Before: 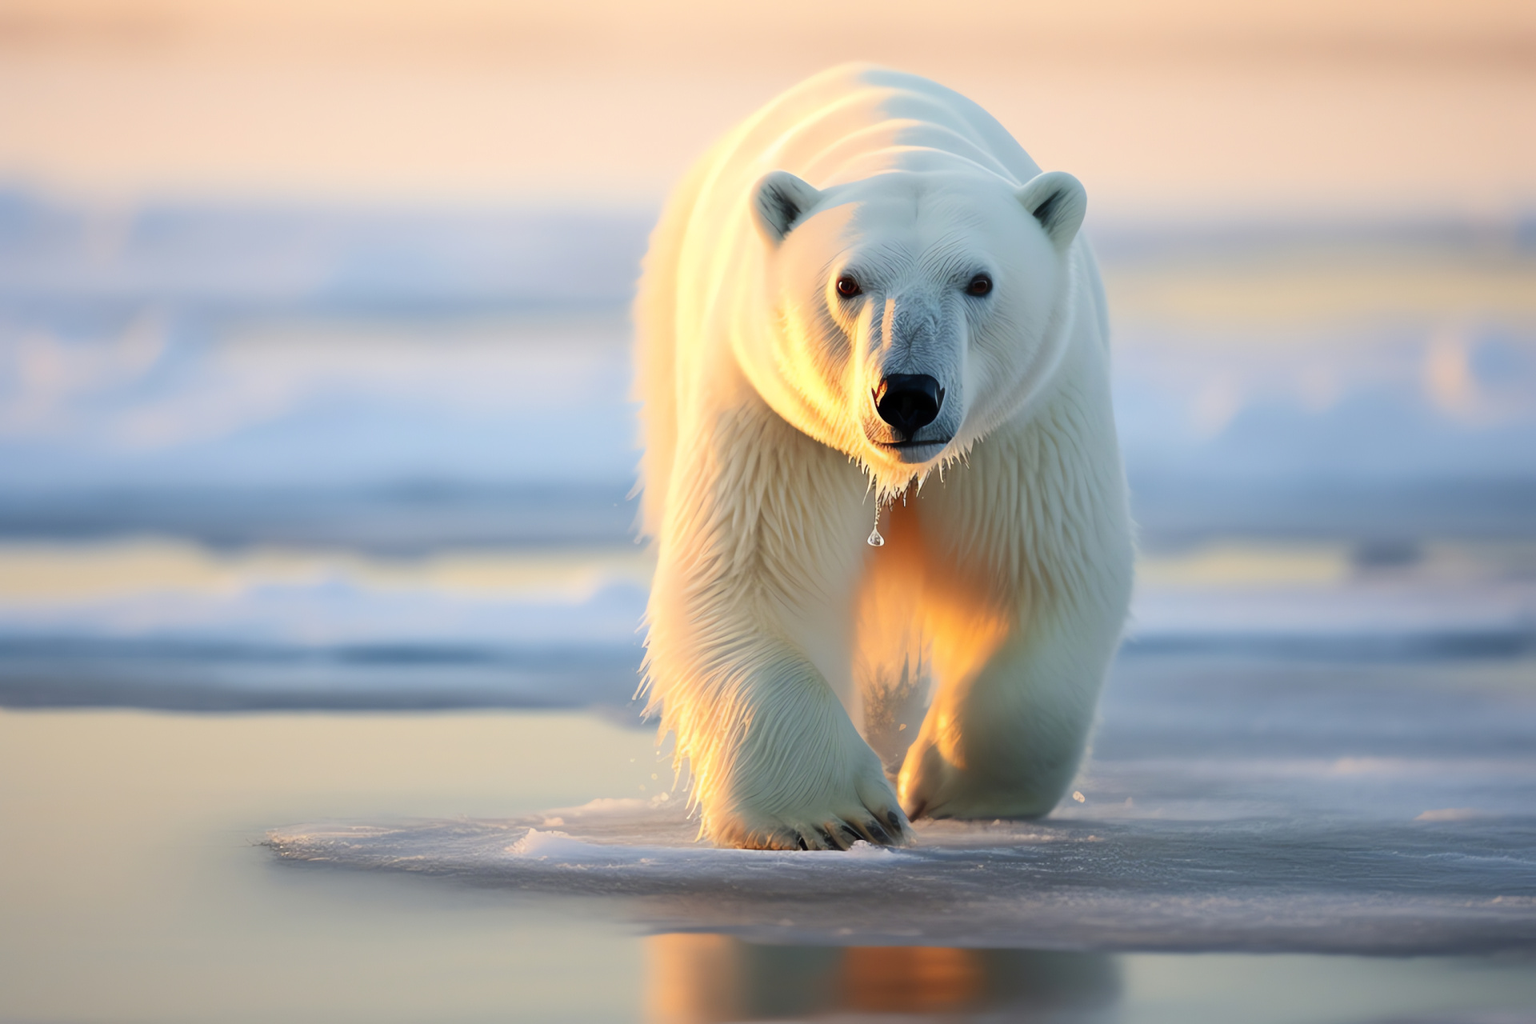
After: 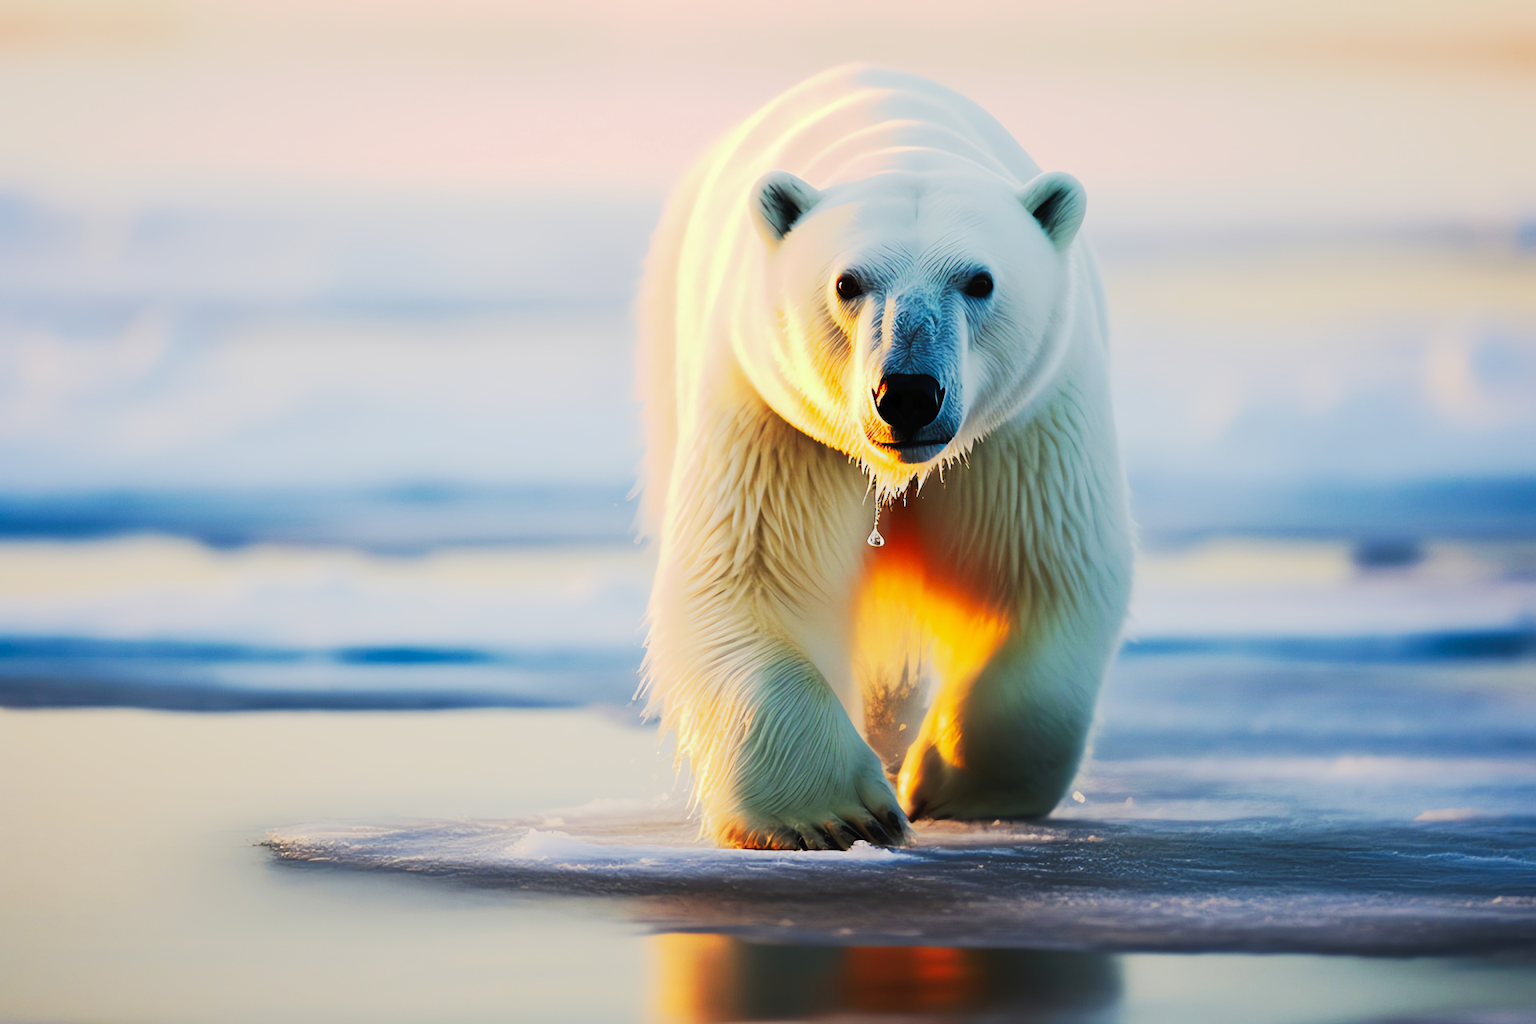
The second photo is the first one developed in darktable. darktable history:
tone curve: curves: ch0 [(0, 0) (0.003, 0.011) (0.011, 0.014) (0.025, 0.018) (0.044, 0.023) (0.069, 0.028) (0.1, 0.031) (0.136, 0.039) (0.177, 0.056) (0.224, 0.081) (0.277, 0.129) (0.335, 0.188) (0.399, 0.256) (0.468, 0.367) (0.543, 0.514) (0.623, 0.684) (0.709, 0.785) (0.801, 0.846) (0.898, 0.884) (1, 1)], preserve colors none
